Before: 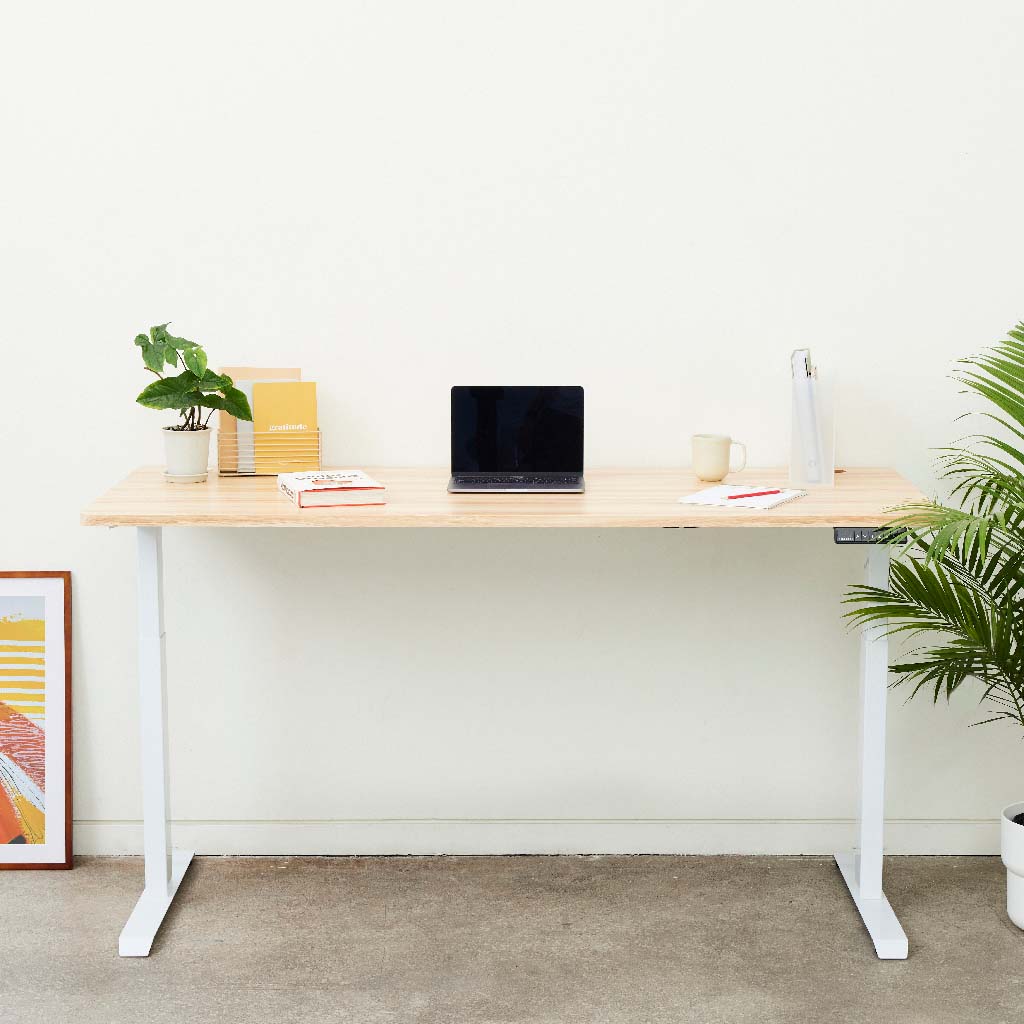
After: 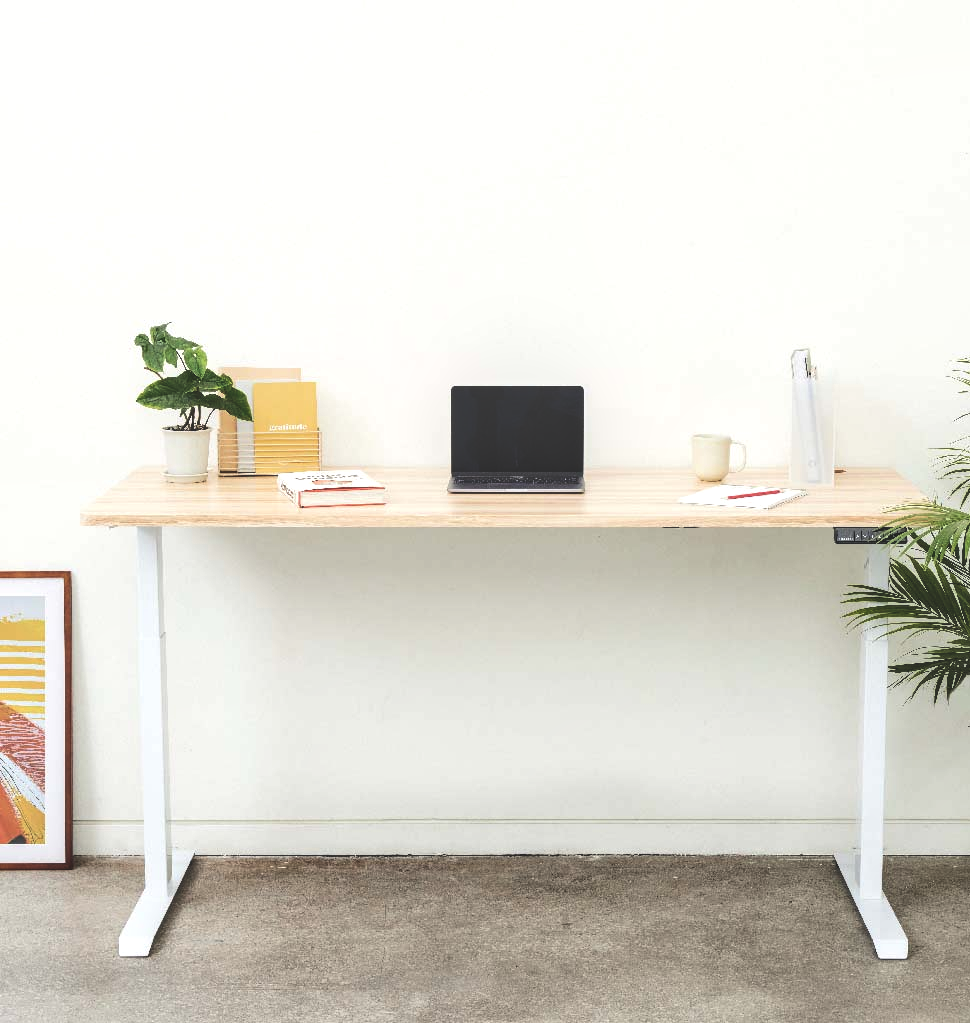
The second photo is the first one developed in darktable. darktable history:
local contrast: on, module defaults
tone equalizer: -8 EV -0.745 EV, -7 EV -0.724 EV, -6 EV -0.604 EV, -5 EV -0.411 EV, -3 EV 0.391 EV, -2 EV 0.6 EV, -1 EV 0.692 EV, +0 EV 0.775 EV, edges refinement/feathering 500, mask exposure compensation -1.57 EV, preserve details no
exposure: black level correction -0.036, exposure -0.497 EV, compensate highlight preservation false
crop and rotate: right 5.197%
